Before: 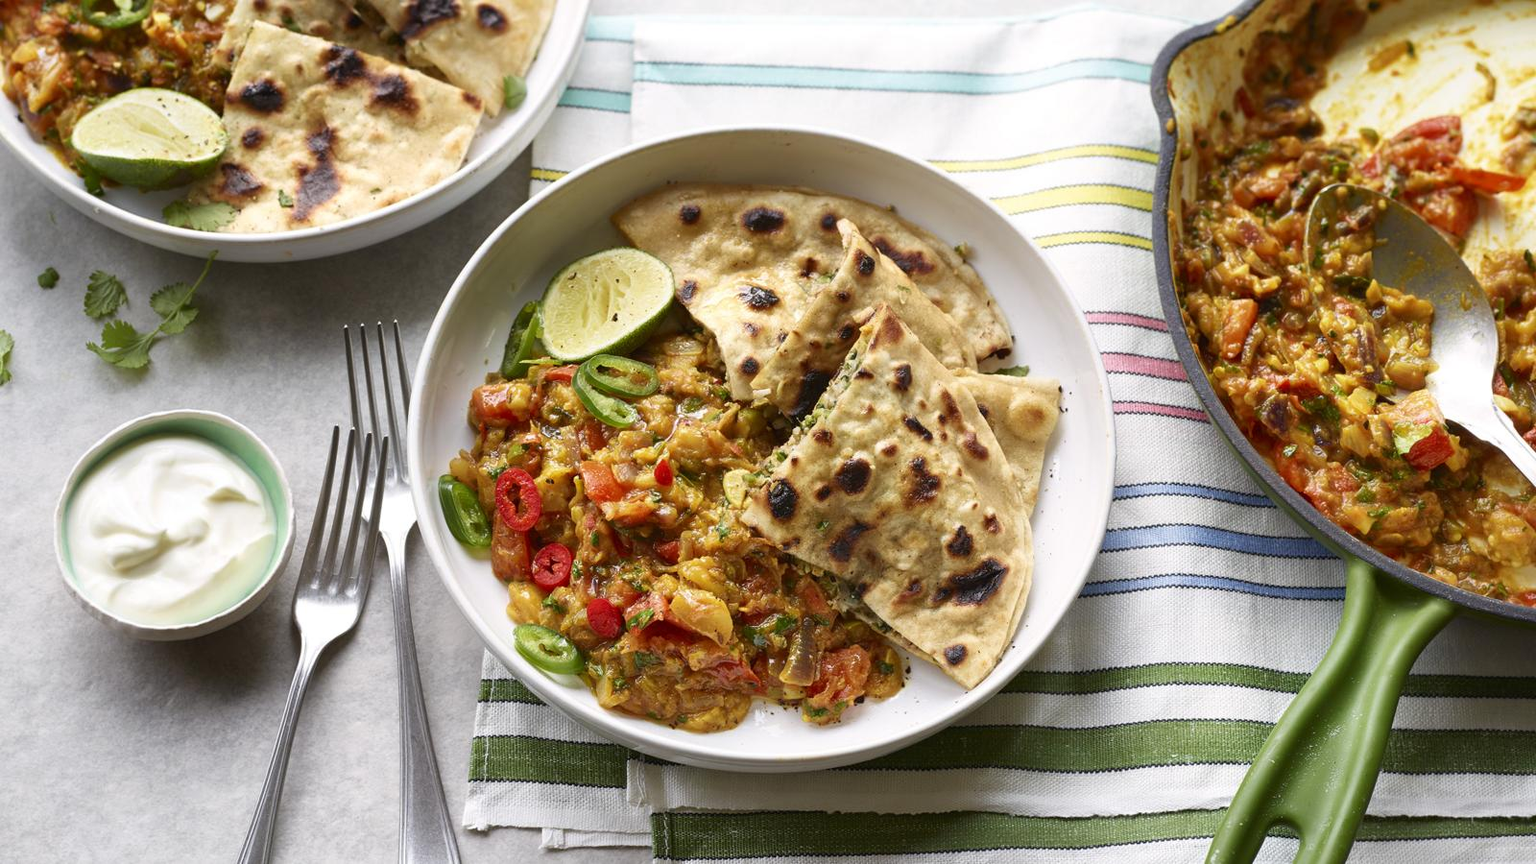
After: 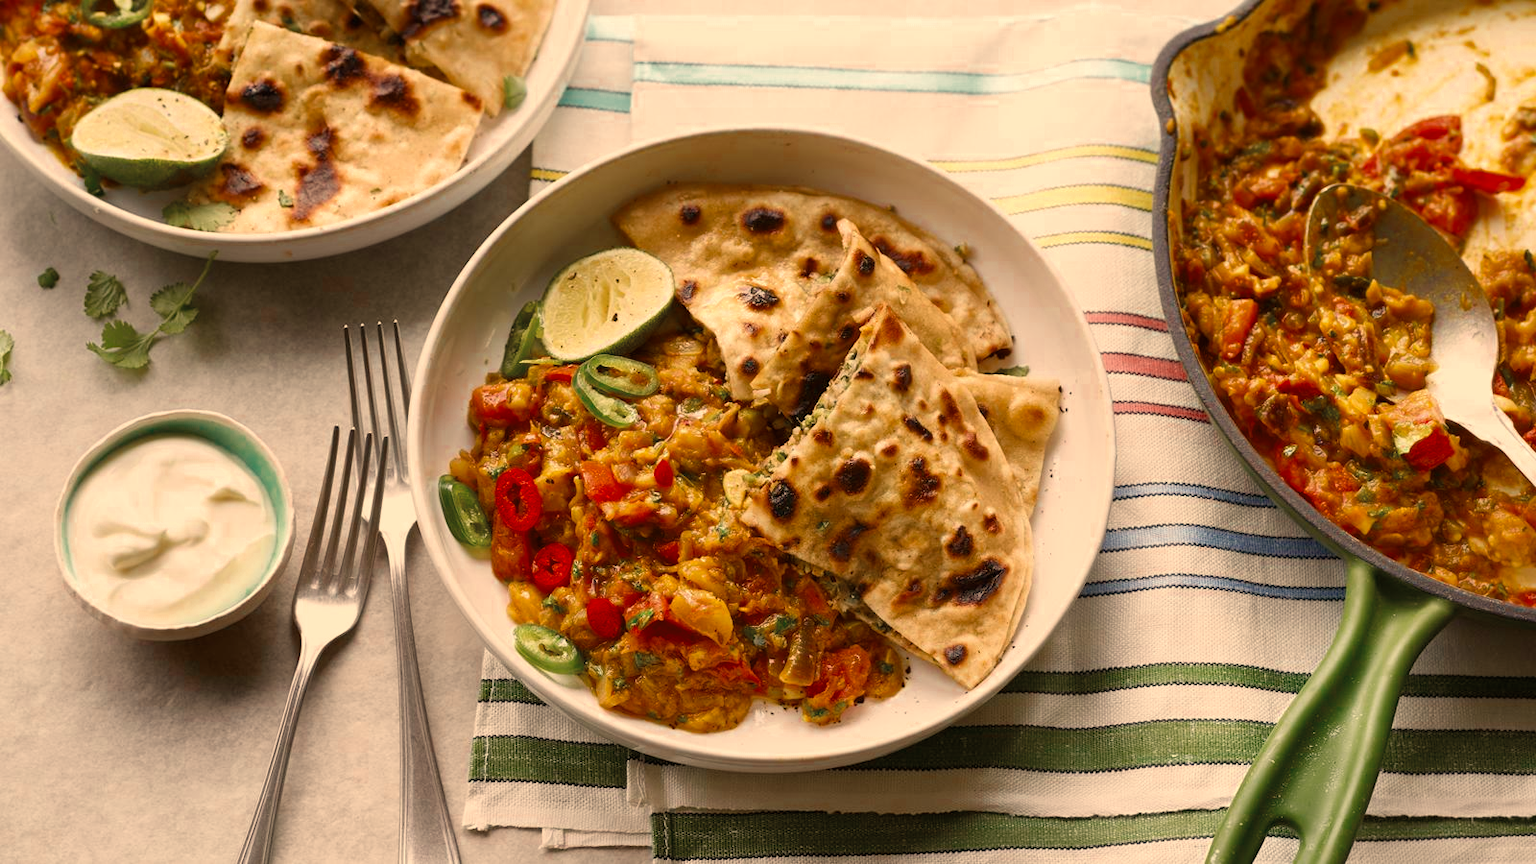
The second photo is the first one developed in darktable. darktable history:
color balance rgb: perceptual saturation grading › global saturation 8.89%, saturation formula JzAzBz (2021)
color zones: curves: ch0 [(0, 0.5) (0.125, 0.4) (0.25, 0.5) (0.375, 0.4) (0.5, 0.4) (0.625, 0.35) (0.75, 0.35) (0.875, 0.5)]; ch1 [(0, 0.35) (0.125, 0.45) (0.25, 0.35) (0.375, 0.35) (0.5, 0.35) (0.625, 0.35) (0.75, 0.45) (0.875, 0.35)]; ch2 [(0, 0.6) (0.125, 0.5) (0.25, 0.5) (0.375, 0.6) (0.5, 0.6) (0.625, 0.5) (0.75, 0.5) (0.875, 0.5)]
white balance: red 1.138, green 0.996, blue 0.812
